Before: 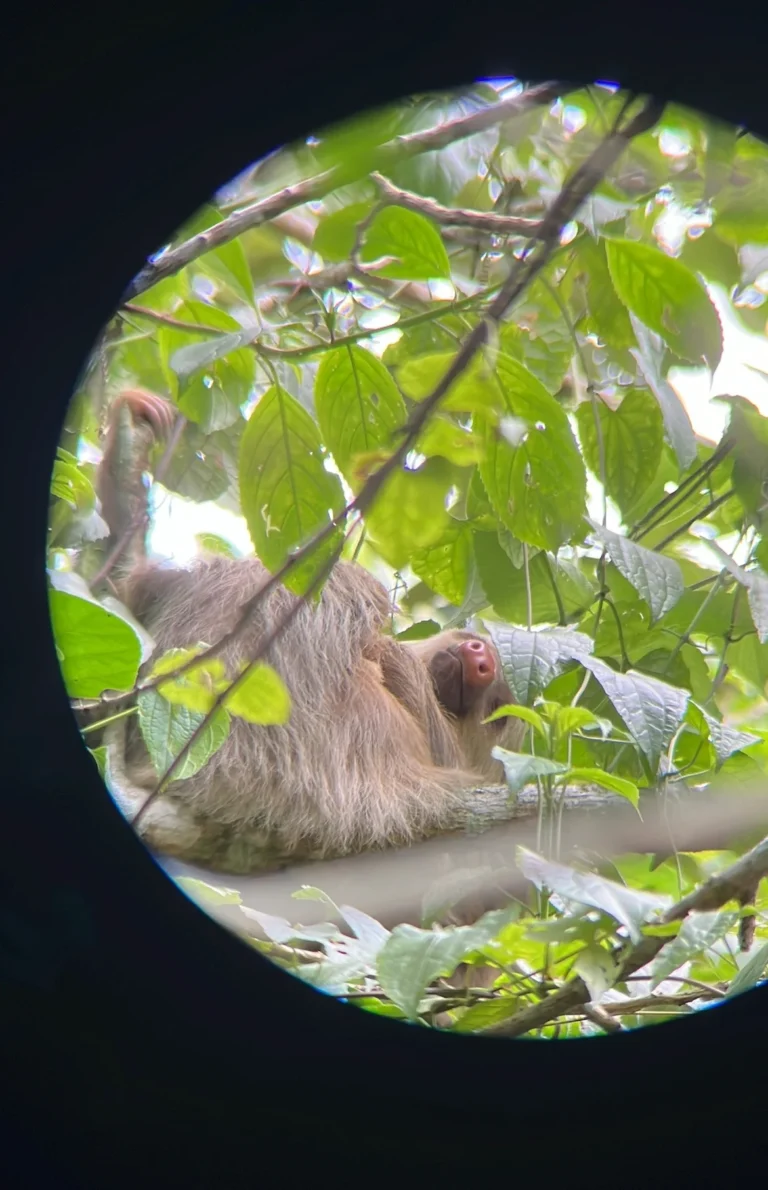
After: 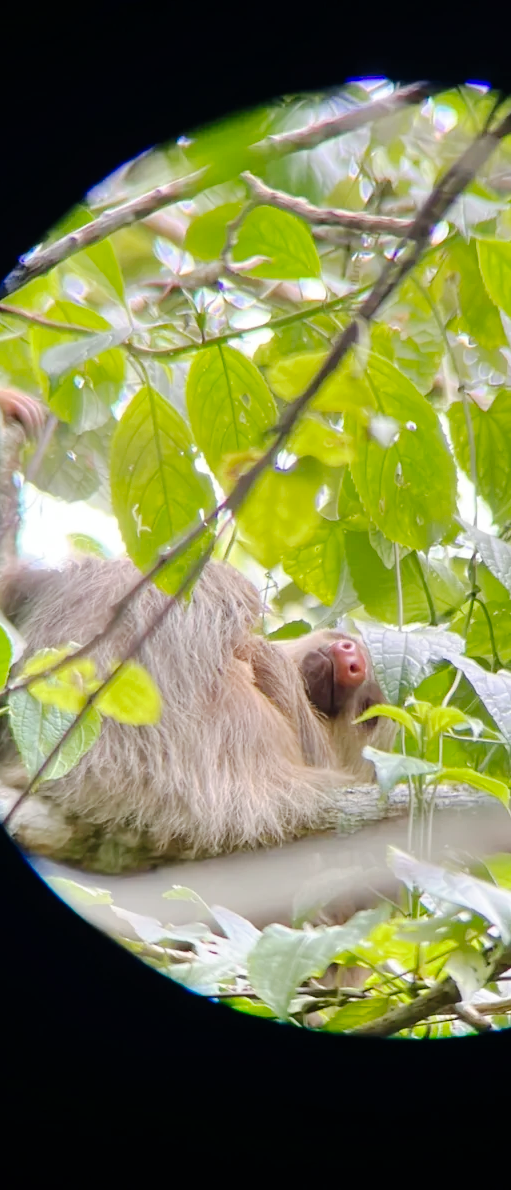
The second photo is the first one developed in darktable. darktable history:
crop: left 16.899%, right 16.556%
tone curve: curves: ch0 [(0, 0) (0.003, 0) (0.011, 0.001) (0.025, 0.003) (0.044, 0.005) (0.069, 0.012) (0.1, 0.023) (0.136, 0.039) (0.177, 0.088) (0.224, 0.15) (0.277, 0.24) (0.335, 0.337) (0.399, 0.437) (0.468, 0.535) (0.543, 0.629) (0.623, 0.71) (0.709, 0.782) (0.801, 0.856) (0.898, 0.94) (1, 1)], preserve colors none
